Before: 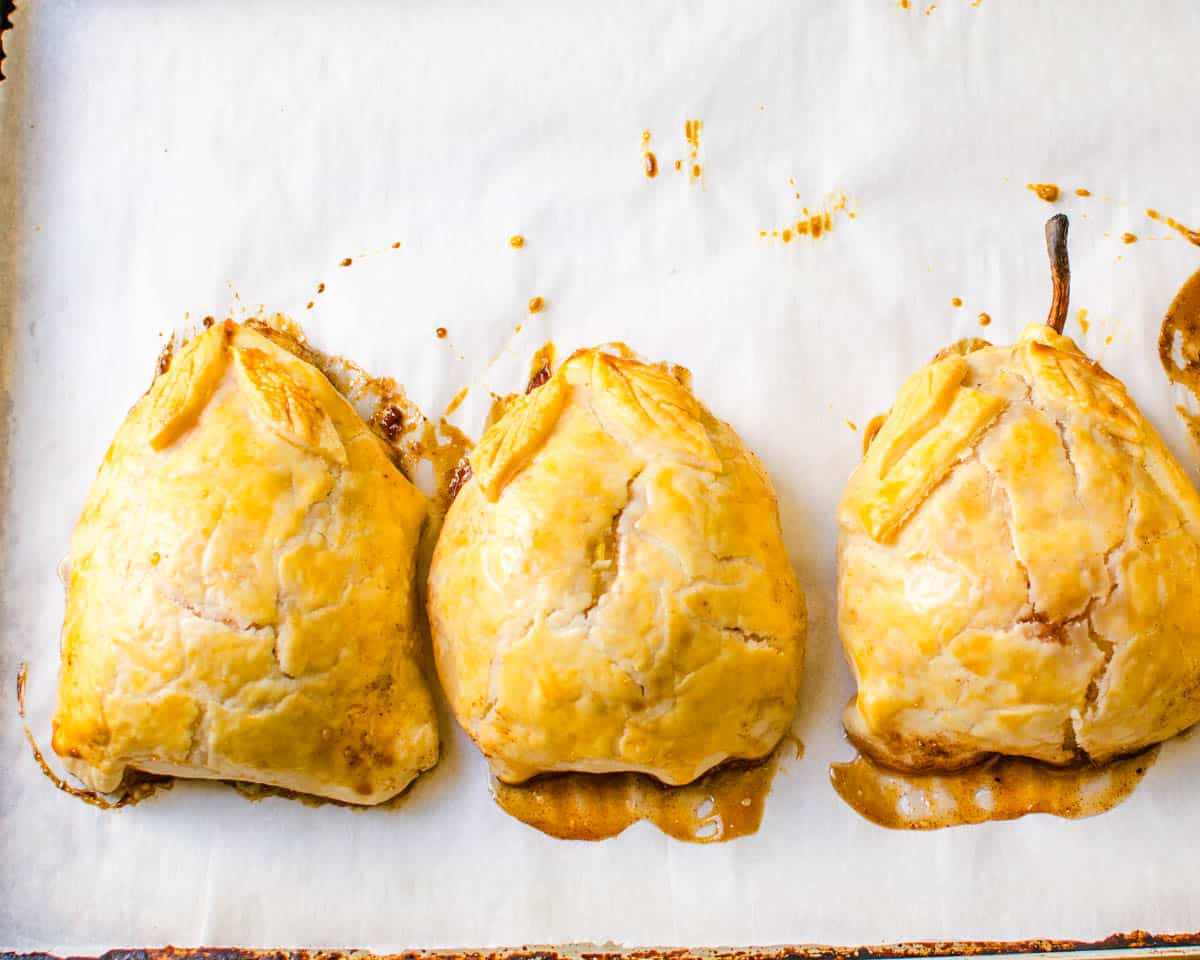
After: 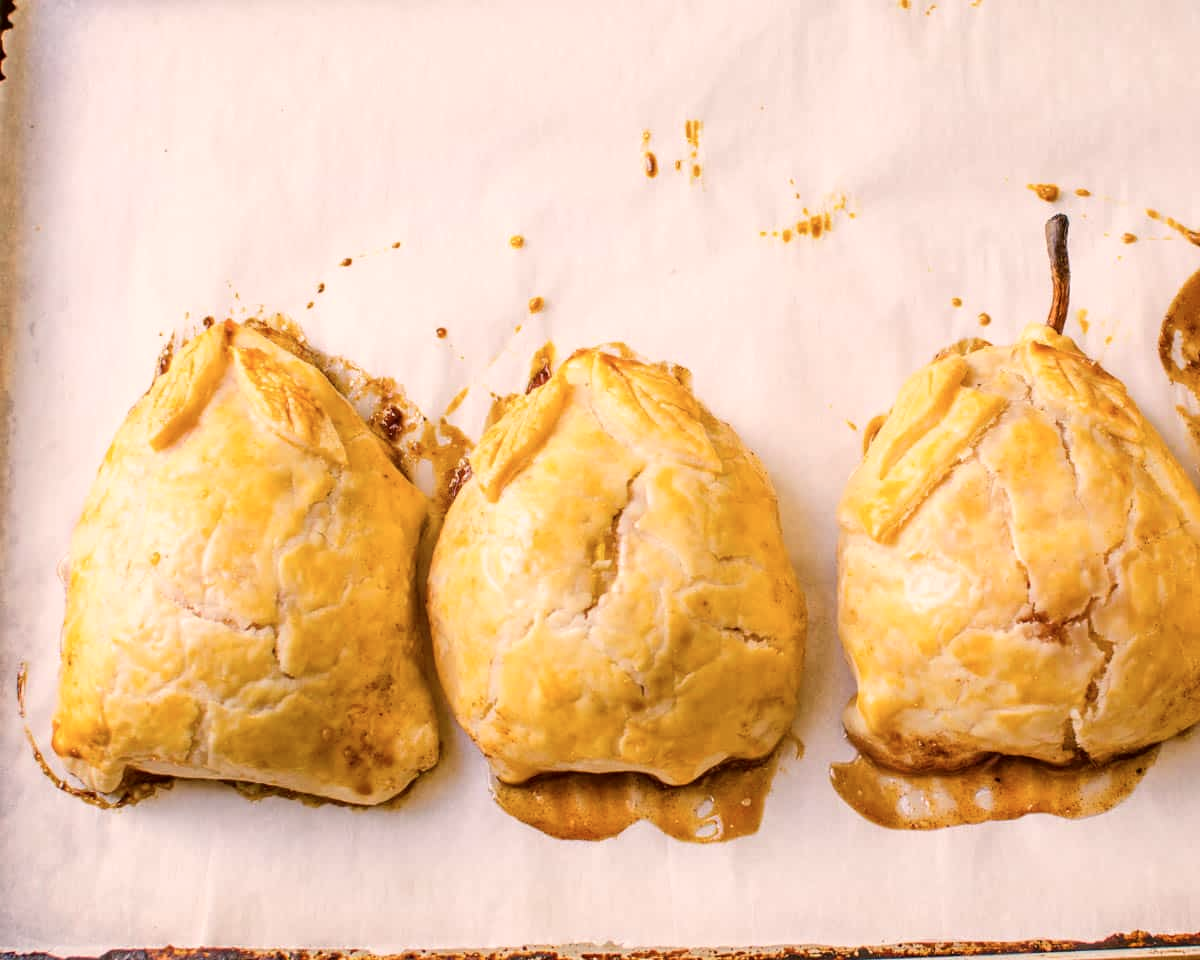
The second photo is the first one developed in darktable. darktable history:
color correction: highlights a* 10.21, highlights b* 9.79, shadows a* 8.61, shadows b* 7.88, saturation 0.8
exposure: exposure -0.041 EV, compensate highlight preservation false
